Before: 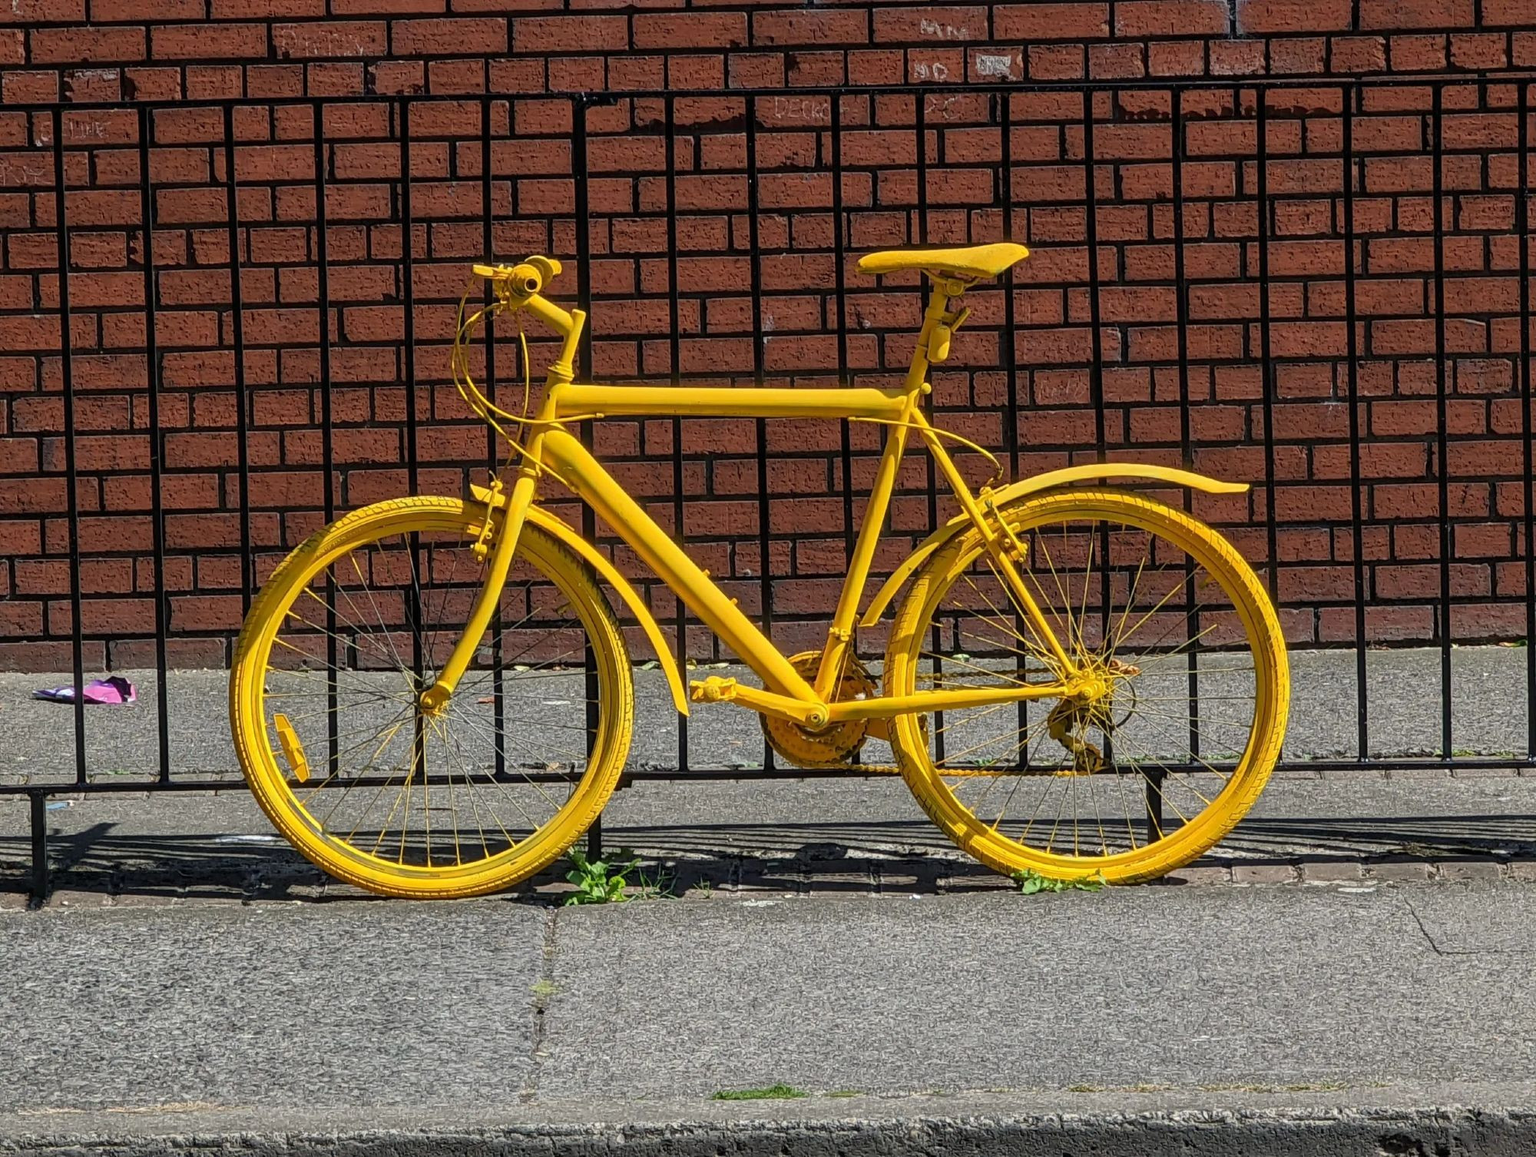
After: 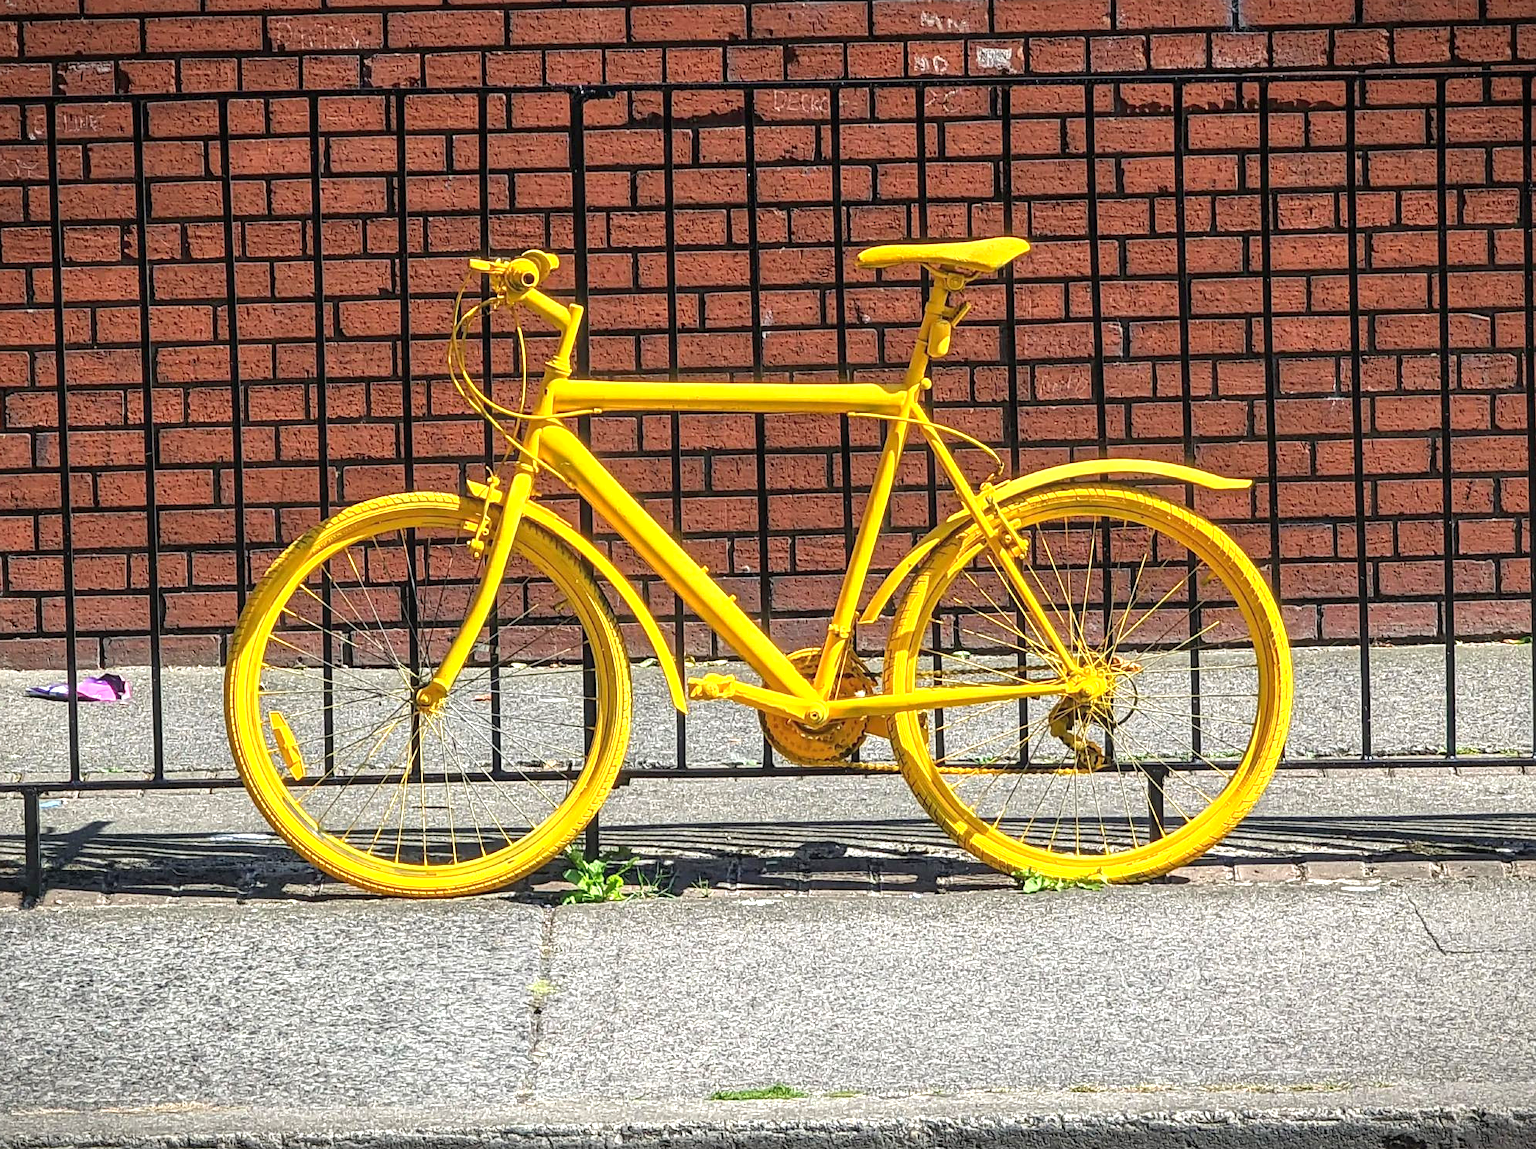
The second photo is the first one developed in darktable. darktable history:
vignetting: fall-off start 100.19%, saturation -0.033, width/height ratio 1.304
crop: left 0.482%, top 0.715%, right 0.237%, bottom 0.557%
sharpen: amount 0.202
local contrast: detail 109%
exposure: black level correction 0, exposure 1.2 EV, compensate exposure bias true, compensate highlight preservation false
